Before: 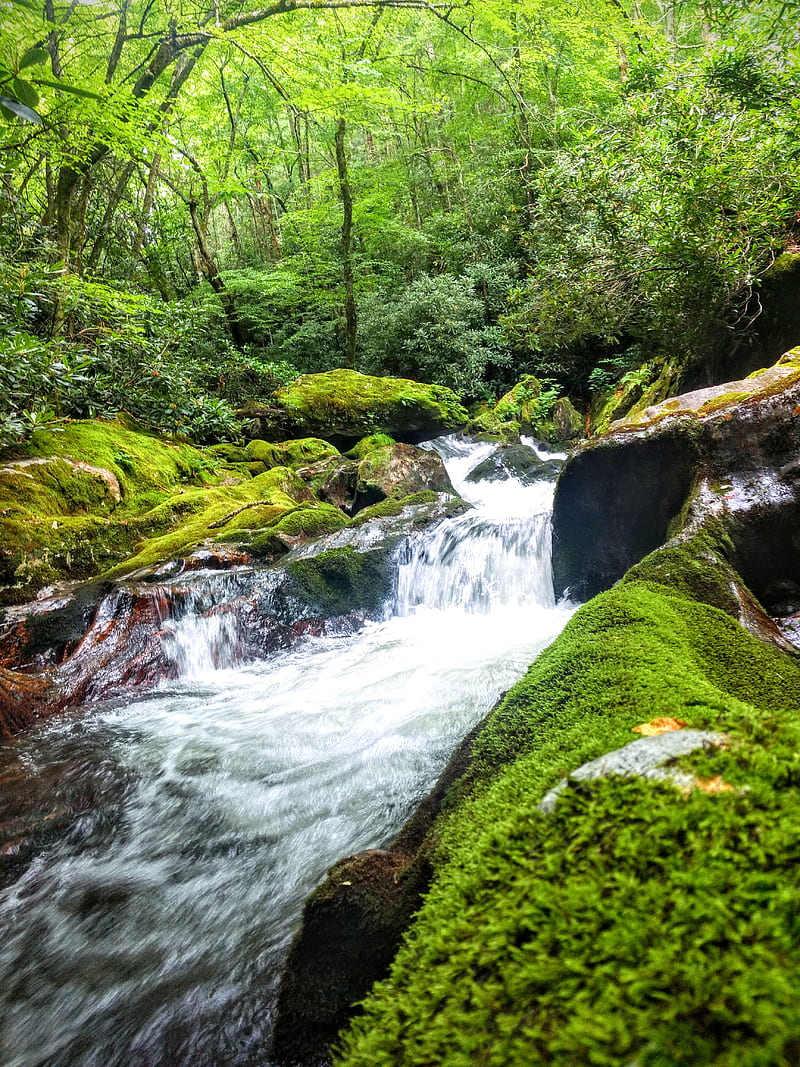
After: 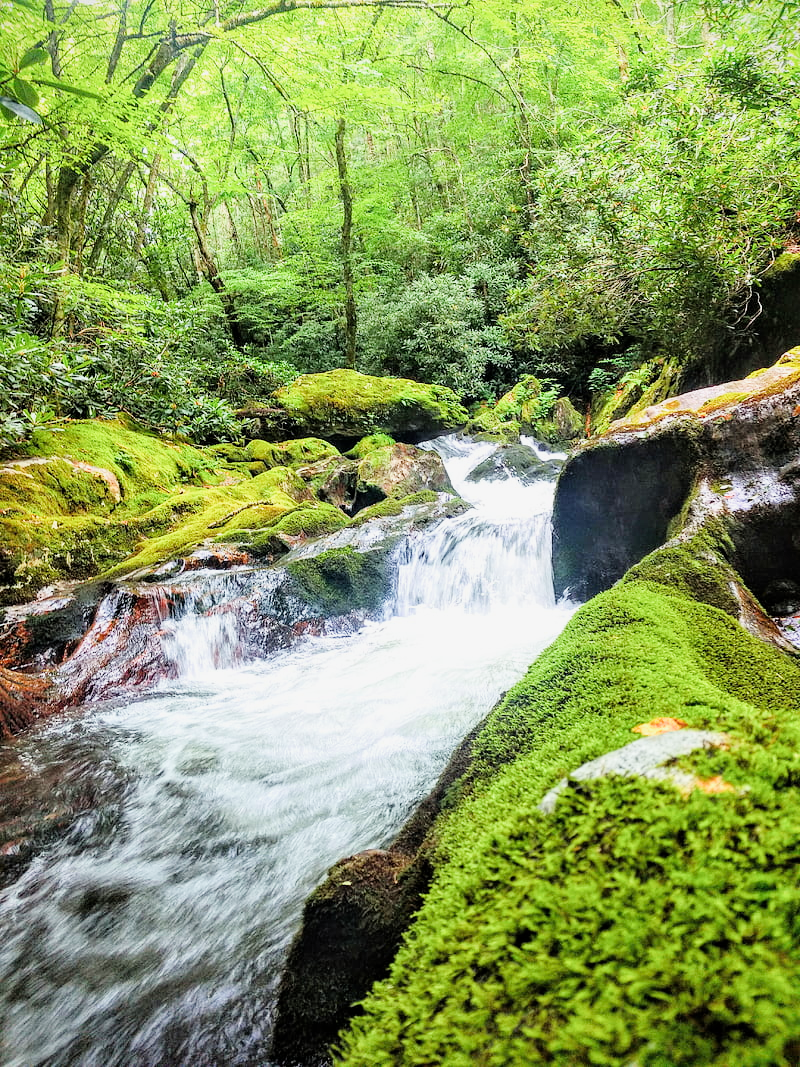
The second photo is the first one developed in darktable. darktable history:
filmic rgb: black relative exposure -7.65 EV, white relative exposure 4.56 EV, hardness 3.61
exposure: black level correction 0, exposure 1.2 EV, compensate exposure bias true, compensate highlight preservation false
